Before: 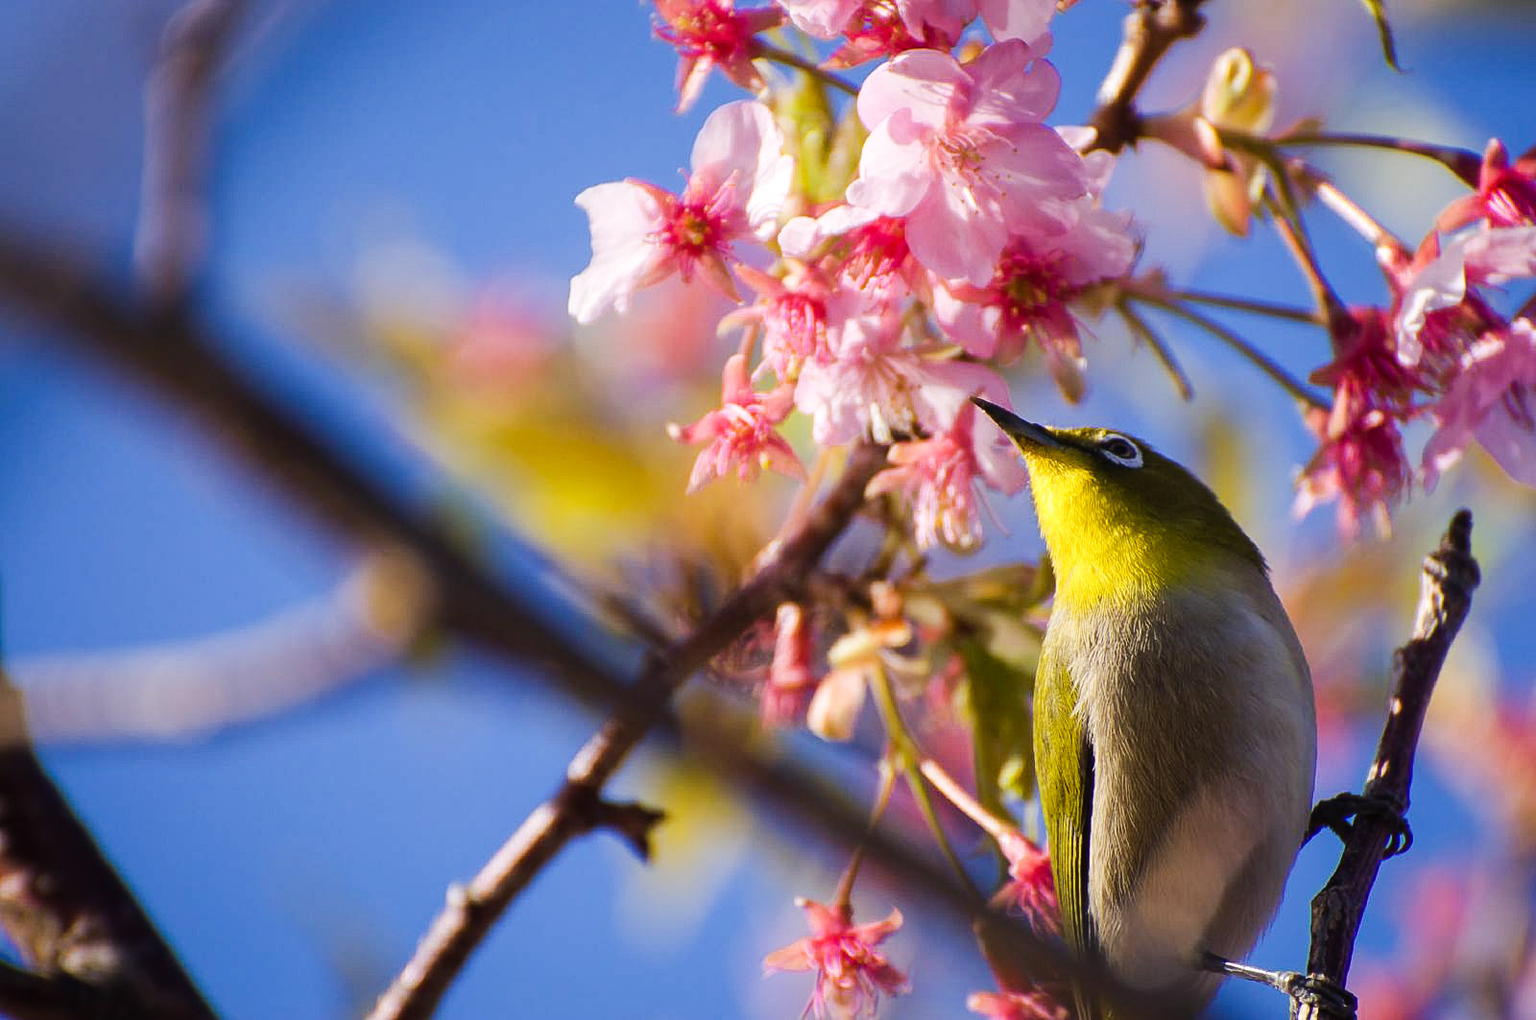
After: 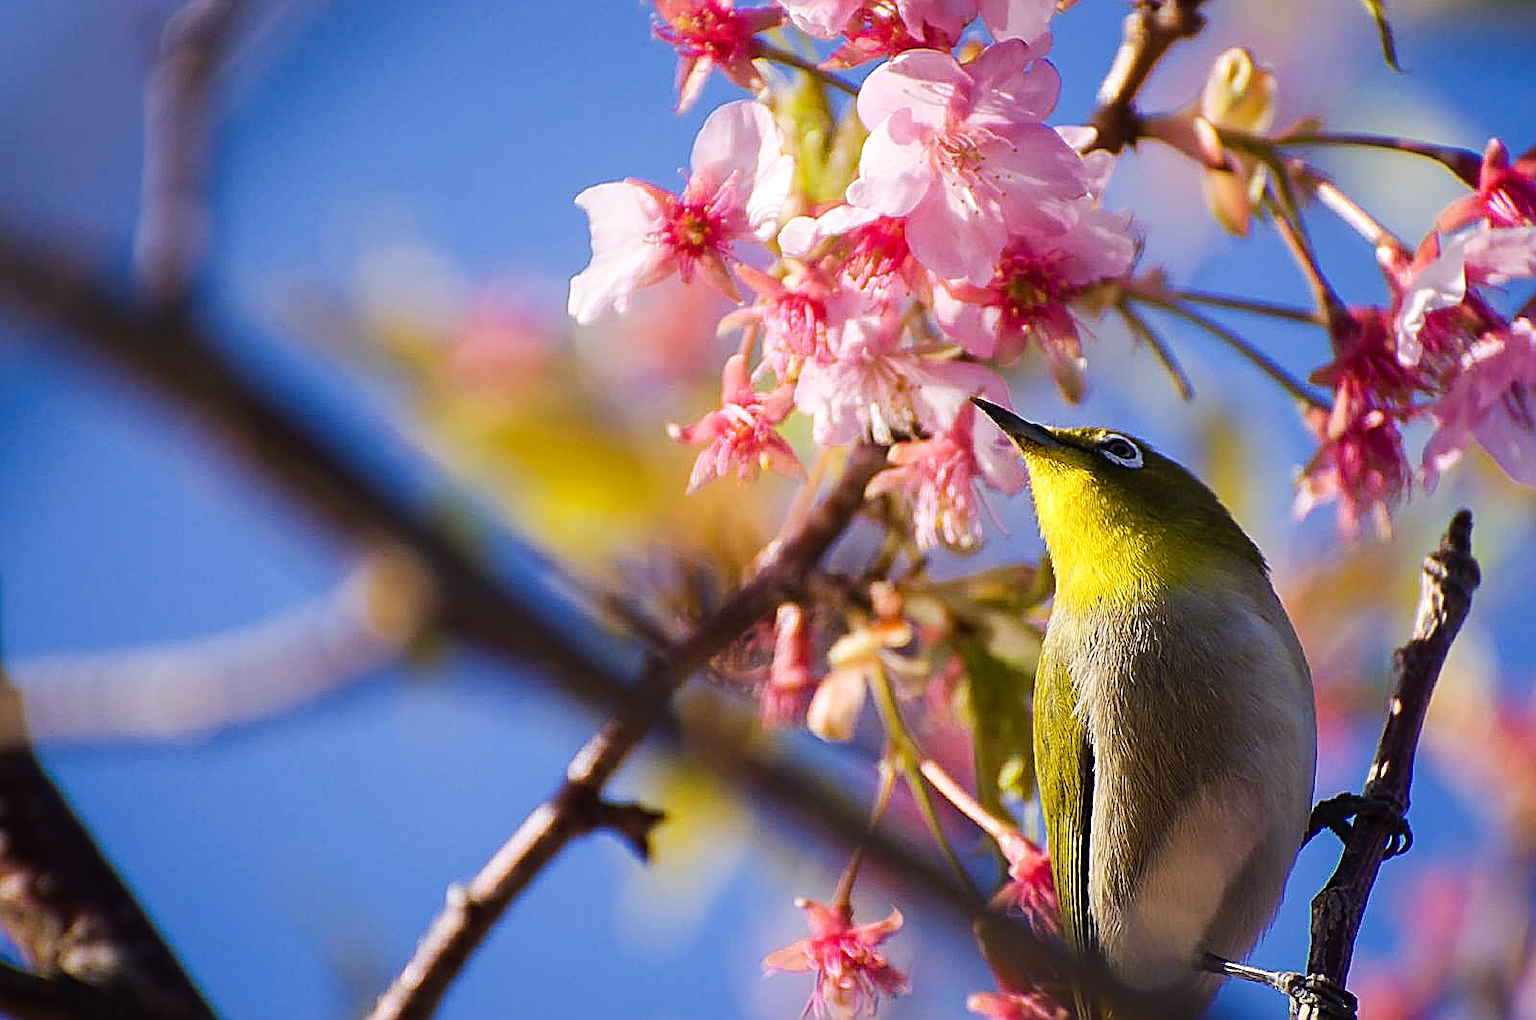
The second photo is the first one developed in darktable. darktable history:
sharpen: amount 0.983
